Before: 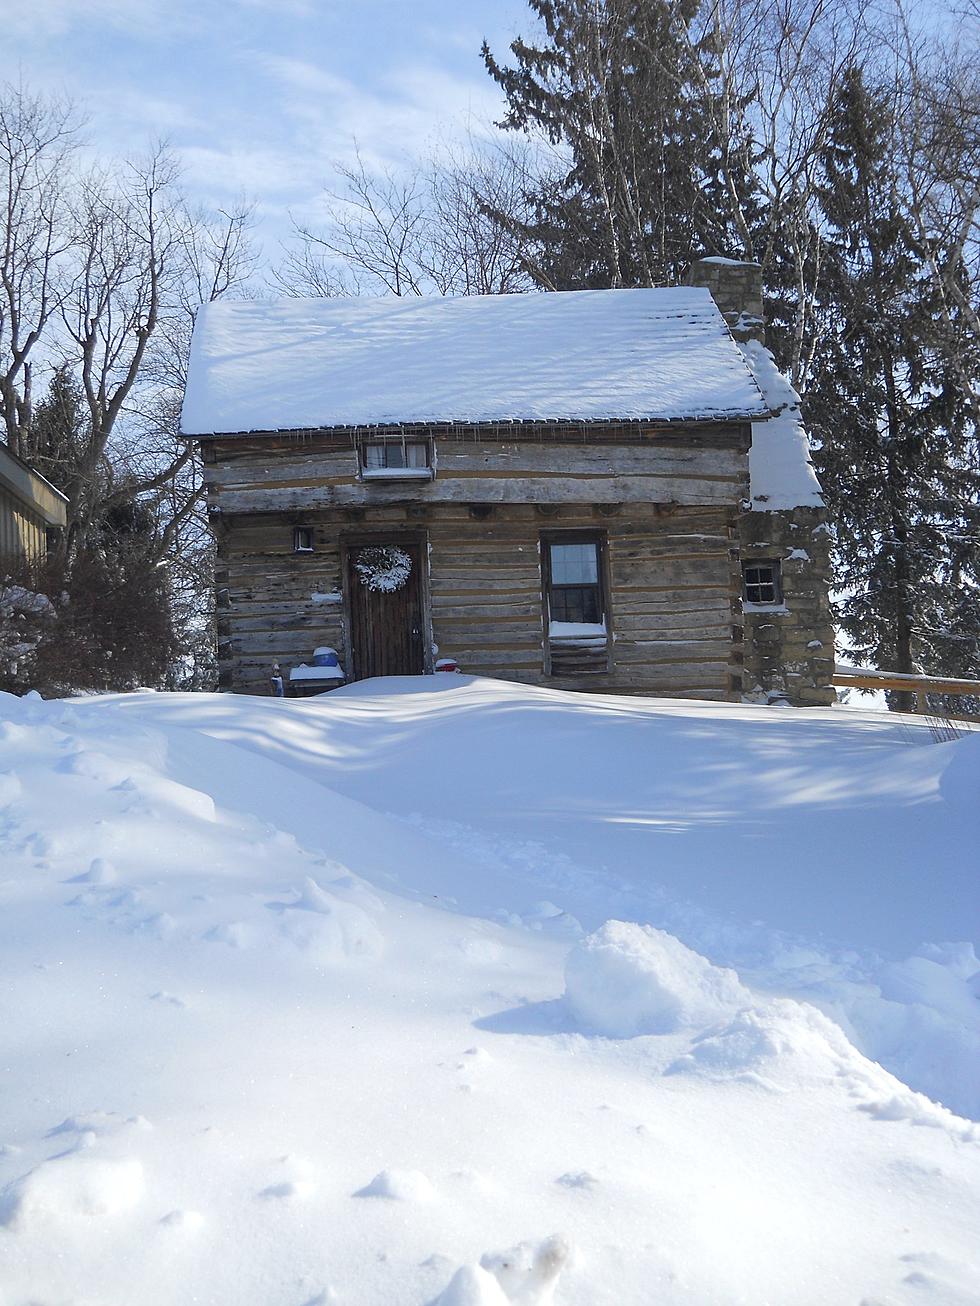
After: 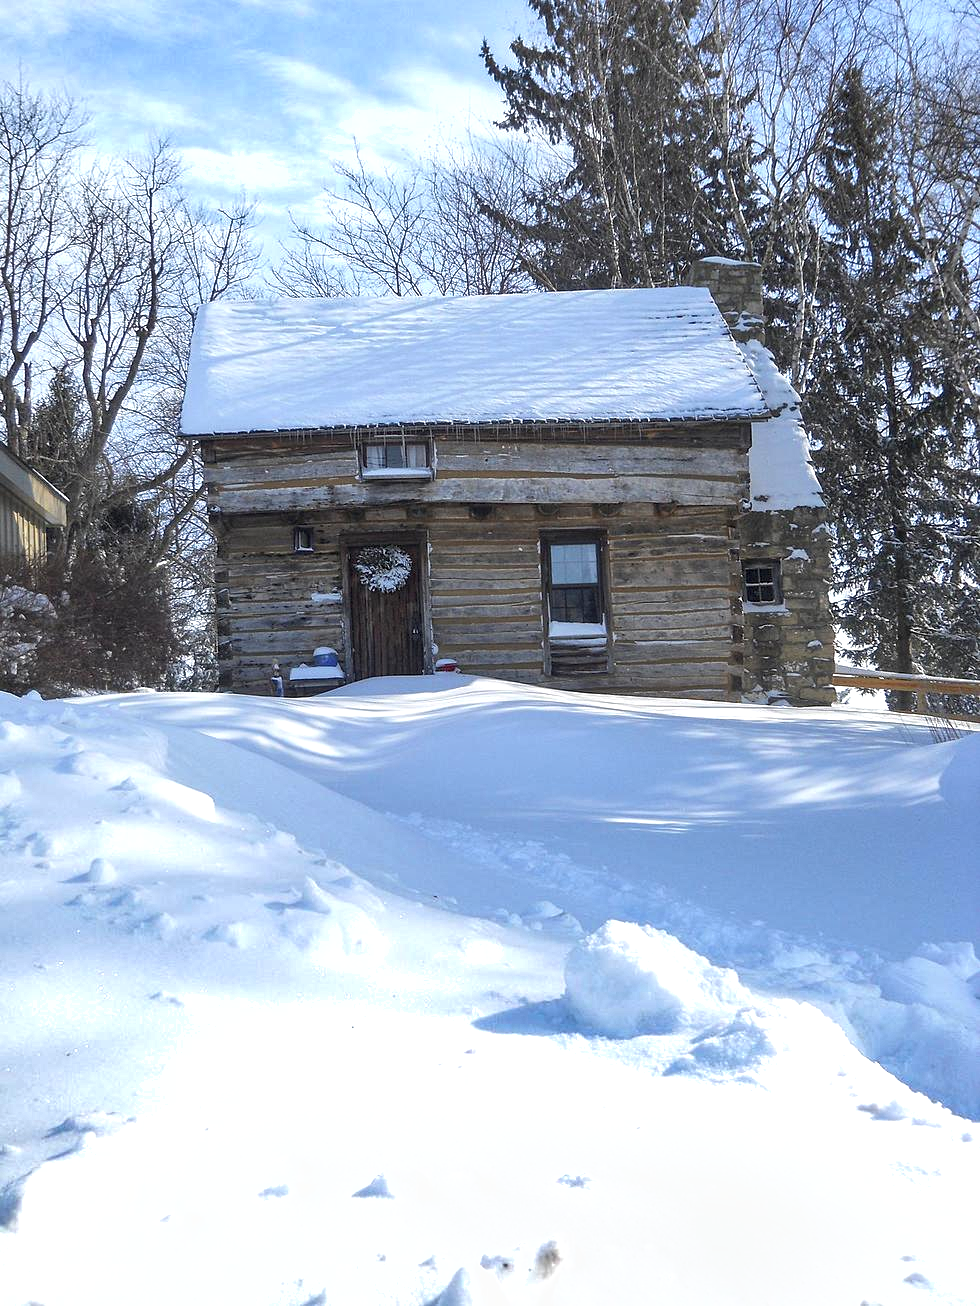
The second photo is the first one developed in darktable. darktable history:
white balance: emerald 1
shadows and highlights: soften with gaussian
exposure: black level correction 0.001, exposure 0.5 EV, compensate exposure bias true, compensate highlight preservation false
local contrast: on, module defaults
